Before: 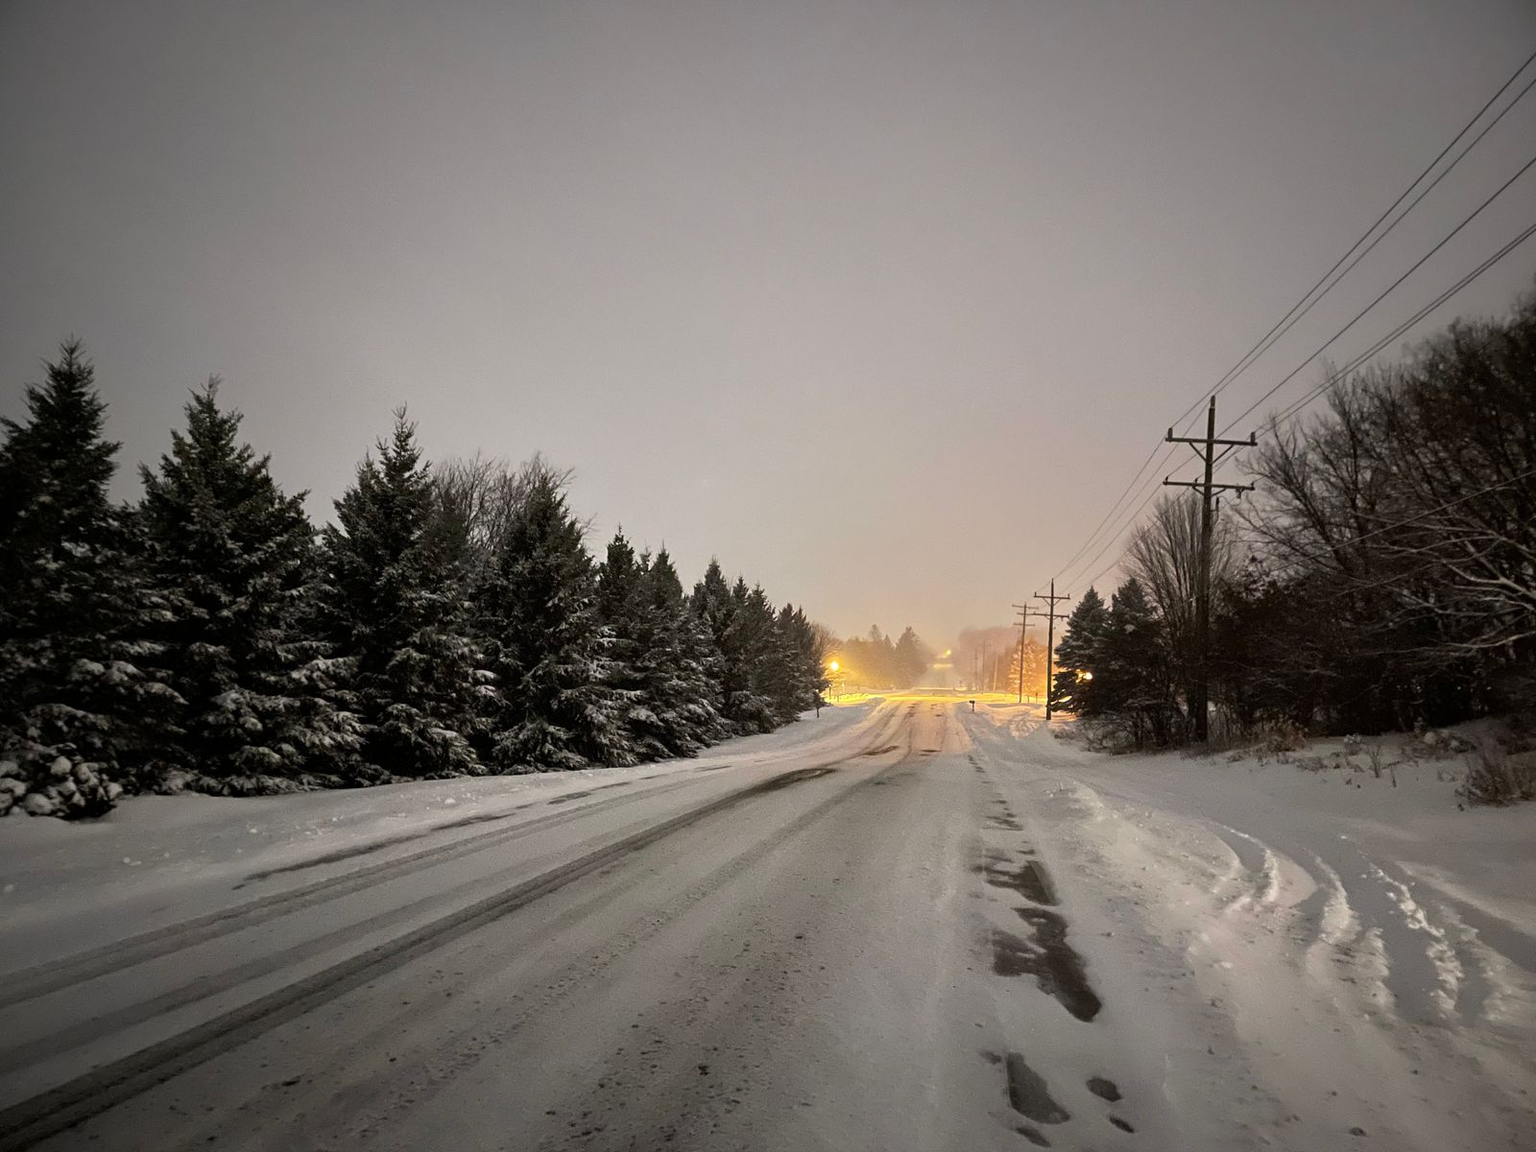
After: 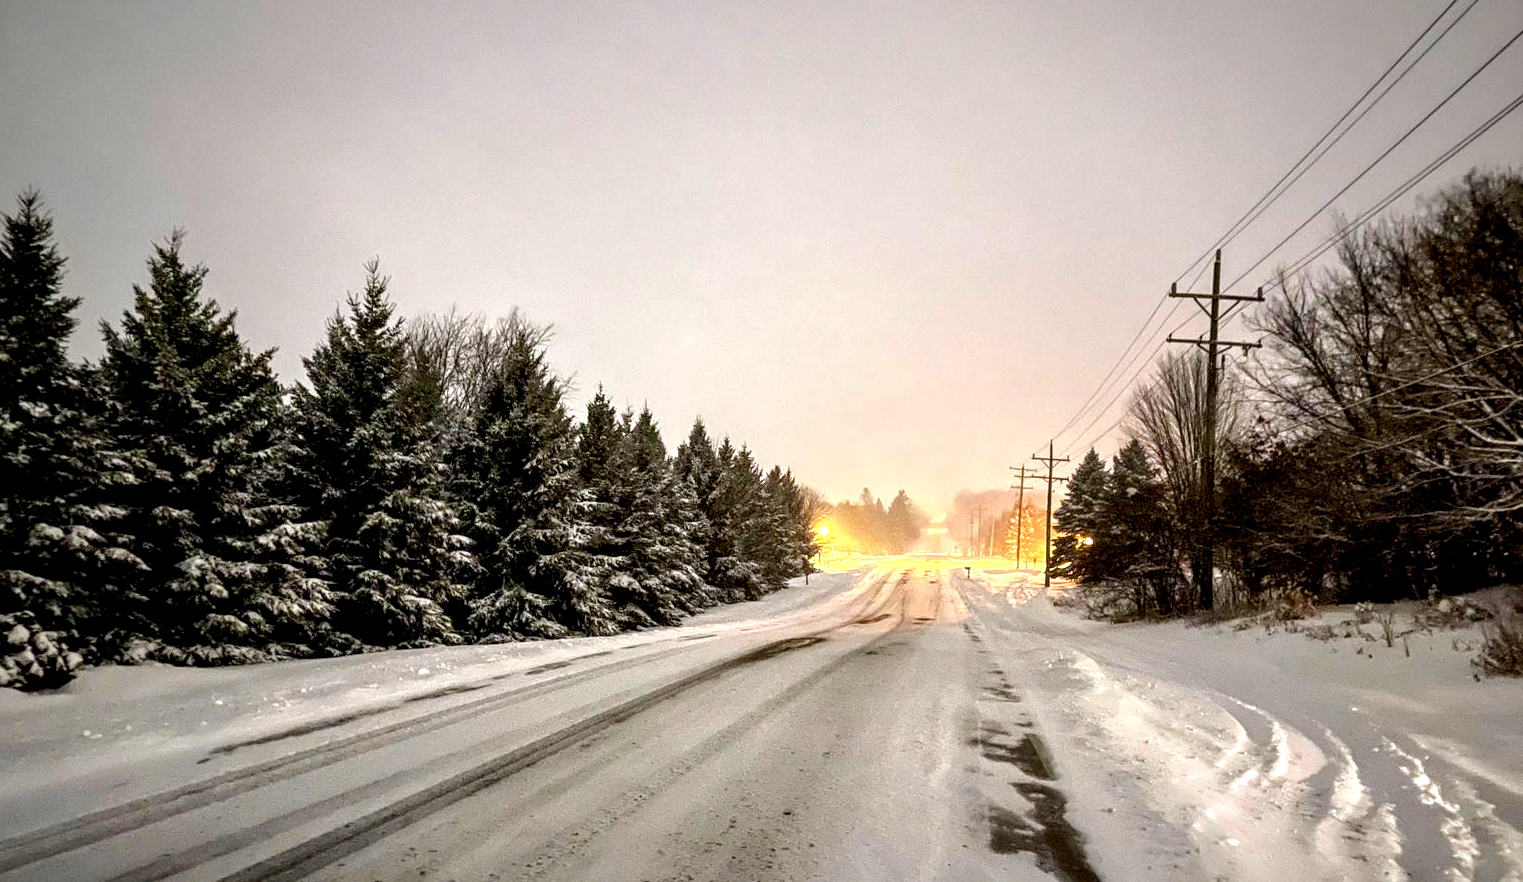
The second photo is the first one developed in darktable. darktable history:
local contrast: detail 160%
color balance rgb: global offset › luminance -0.422%, linear chroma grading › global chroma 9.022%, perceptual saturation grading › global saturation 20%, perceptual saturation grading › highlights -25.162%, perceptual saturation grading › shadows 25.275%, perceptual brilliance grading › mid-tones 10.143%, perceptual brilliance grading › shadows 14.867%
crop and rotate: left 2.818%, top 13.627%, right 1.985%, bottom 12.822%
exposure: exposure 0.811 EV, compensate highlight preservation false
